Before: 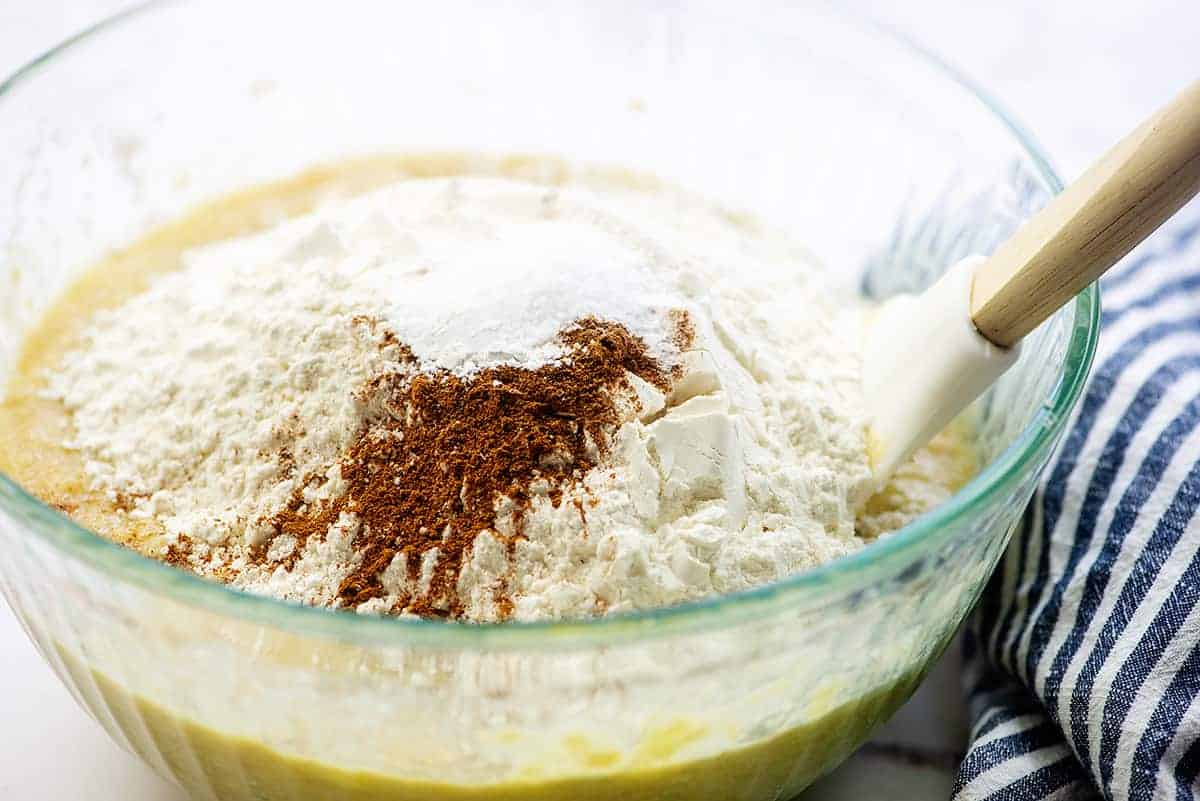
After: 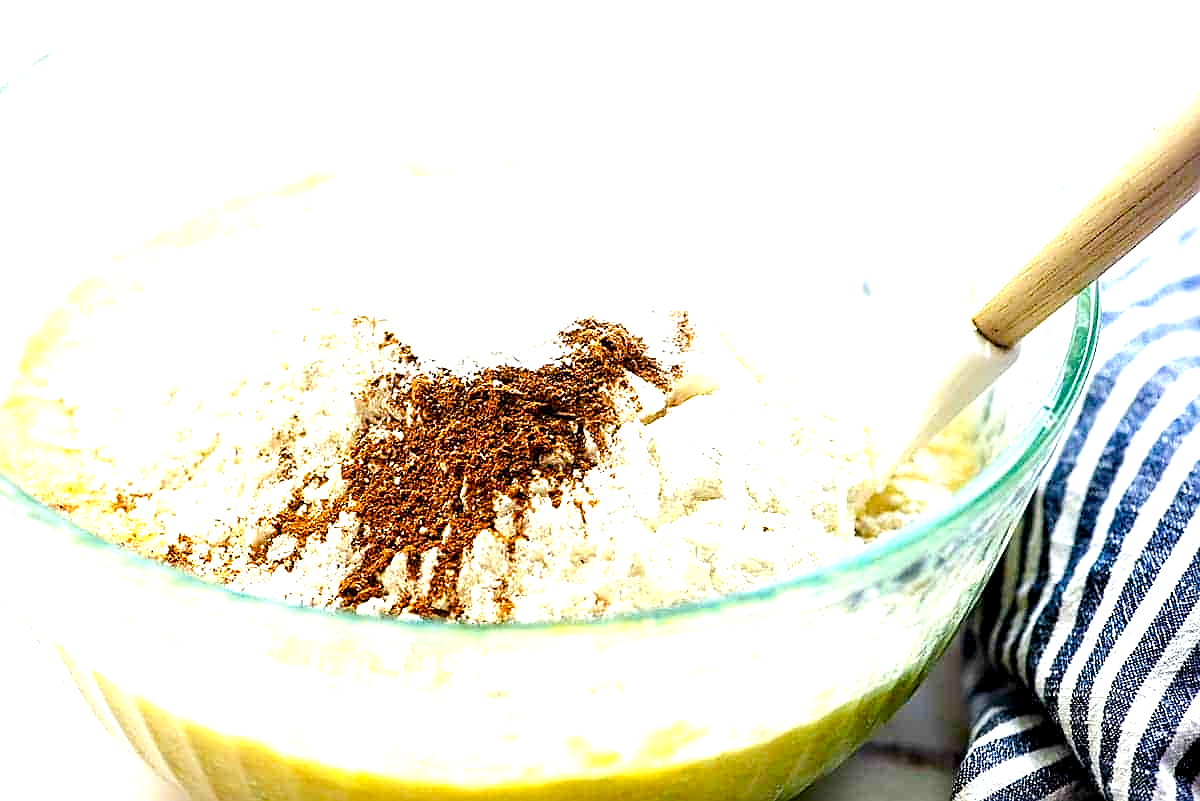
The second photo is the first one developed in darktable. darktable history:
exposure: exposure 0.943 EV, compensate highlight preservation false
shadows and highlights: shadows 30.86, highlights 0, soften with gaussian
sharpen: on, module defaults
color balance rgb: global offset › luminance -0.51%, perceptual saturation grading › global saturation 27.53%, perceptual saturation grading › highlights -25%, perceptual saturation grading › shadows 25%, perceptual brilliance grading › highlights 6.62%, perceptual brilliance grading › mid-tones 17.07%, perceptual brilliance grading › shadows -5.23%
